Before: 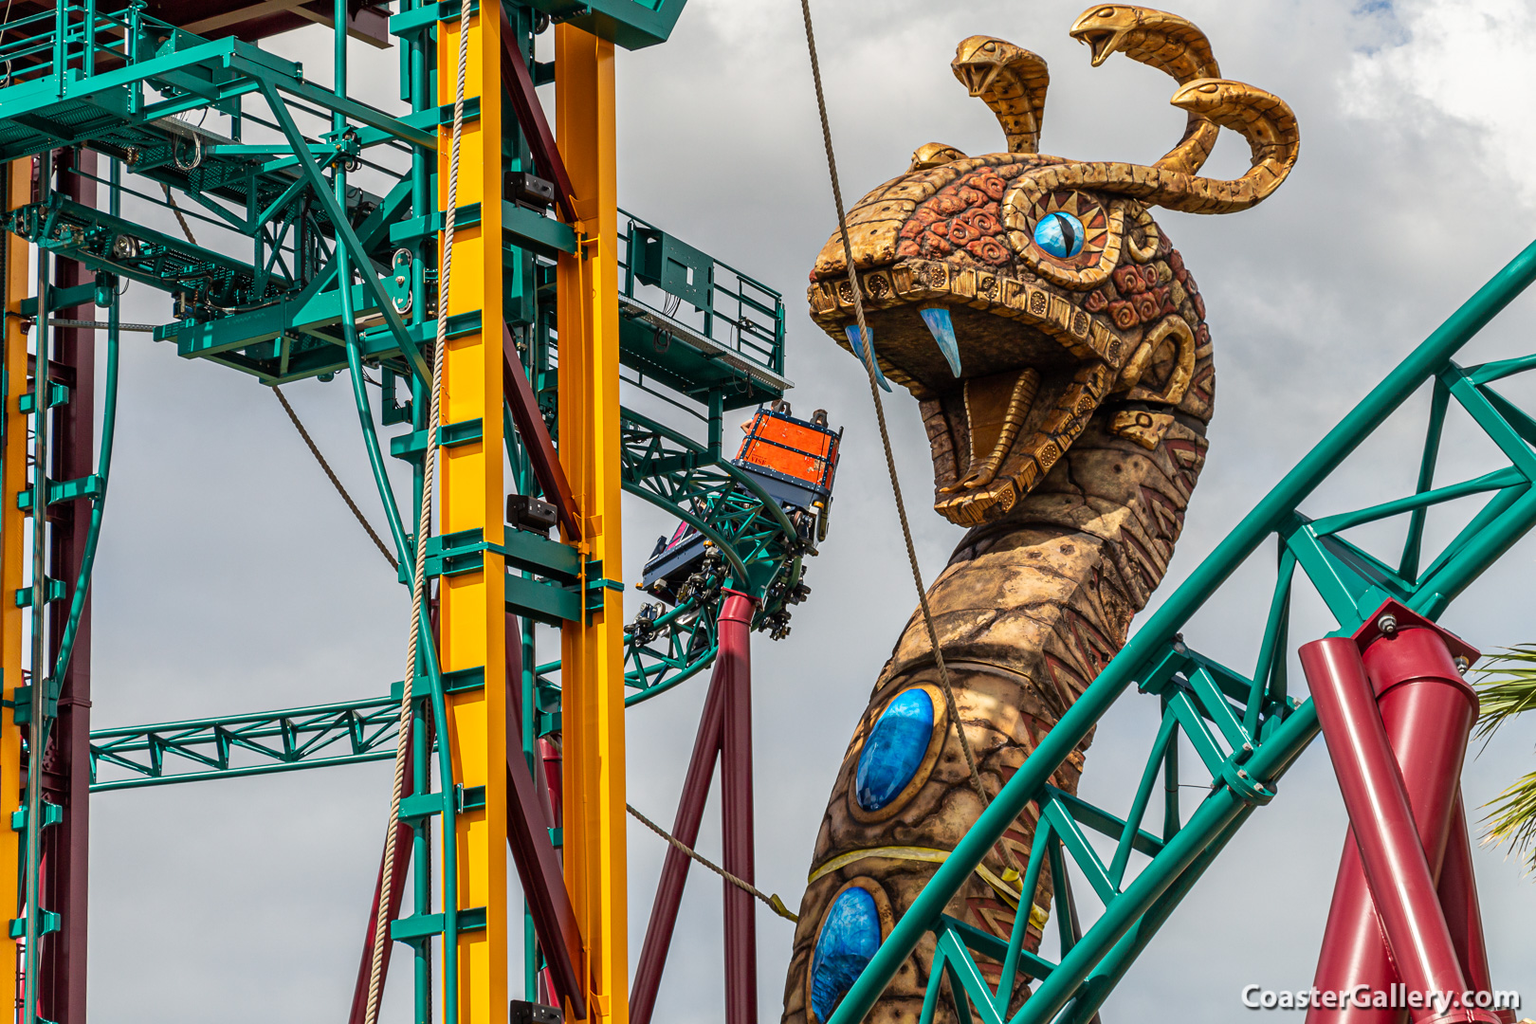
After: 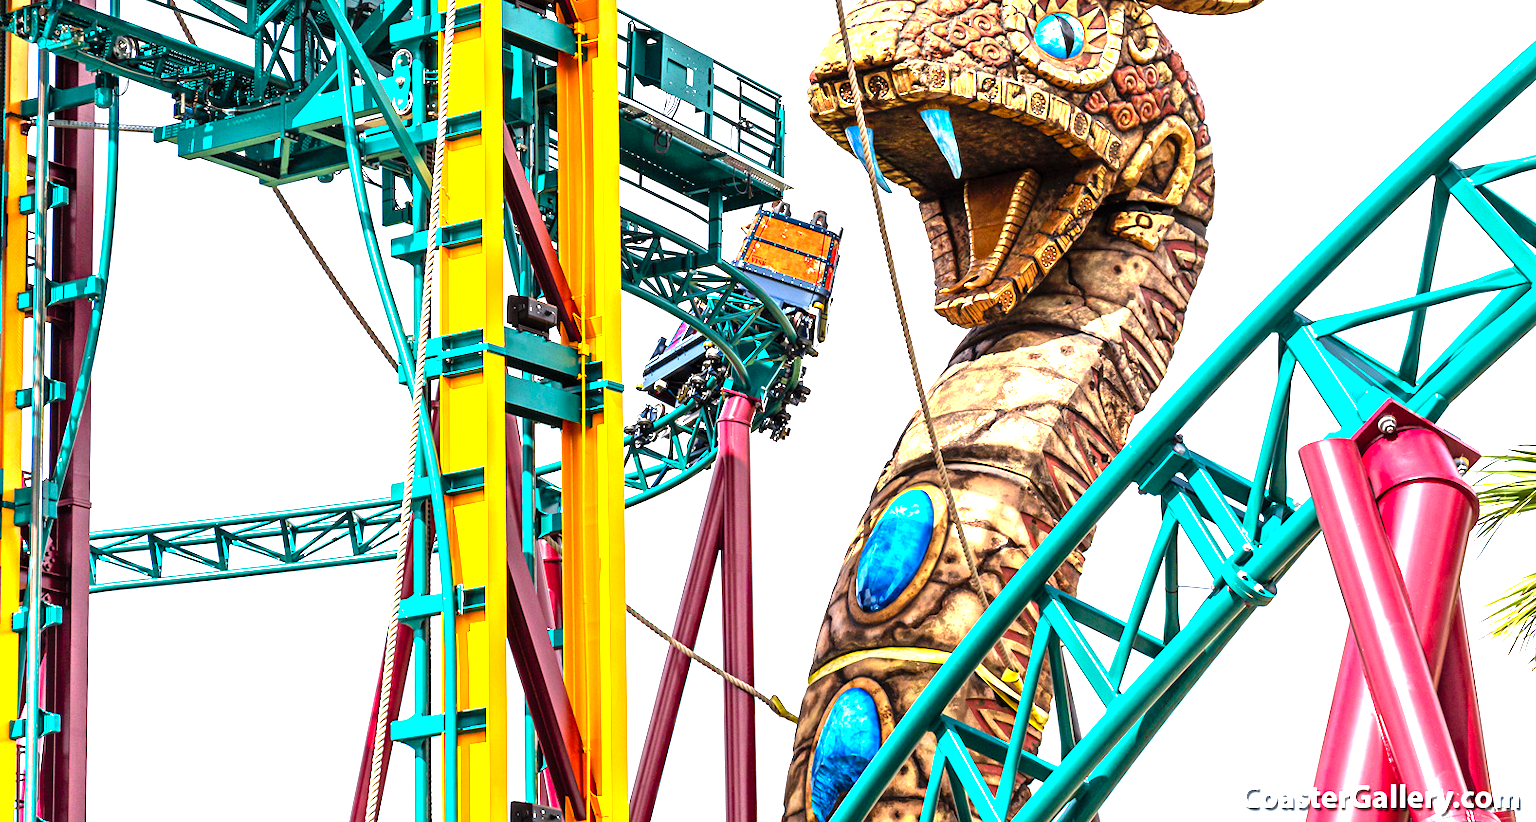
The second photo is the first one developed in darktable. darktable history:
crop and rotate: top 19.545%
levels: levels [0, 0.281, 0.562]
color calibration: illuminant as shot in camera, x 0.358, y 0.373, temperature 4628.91 K
